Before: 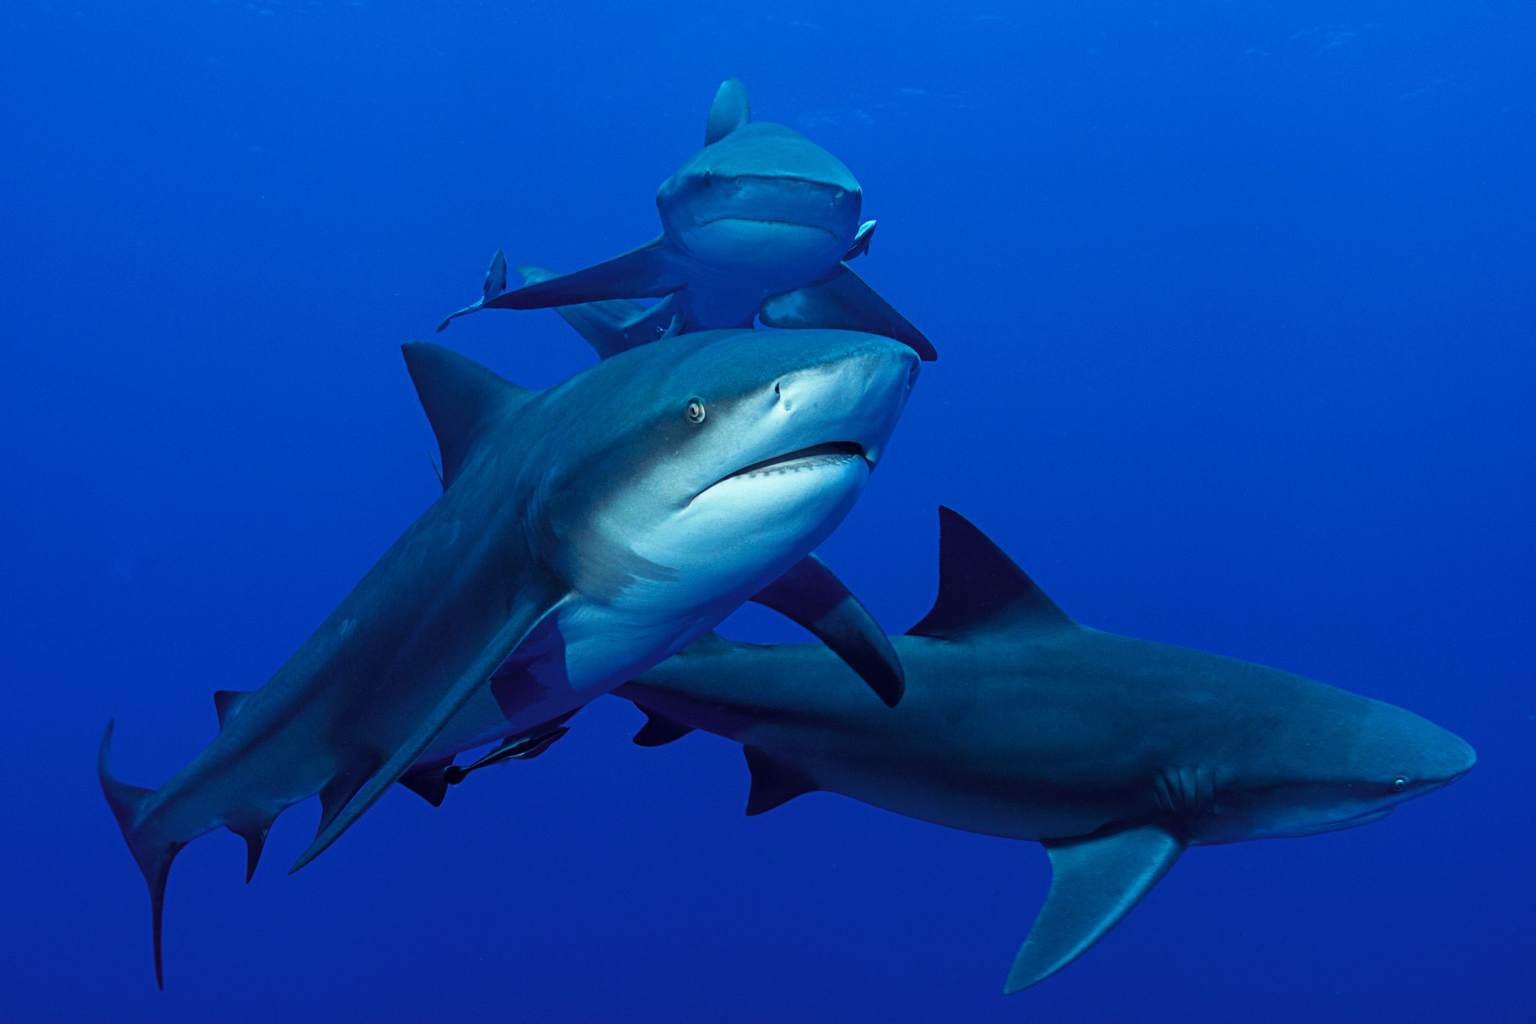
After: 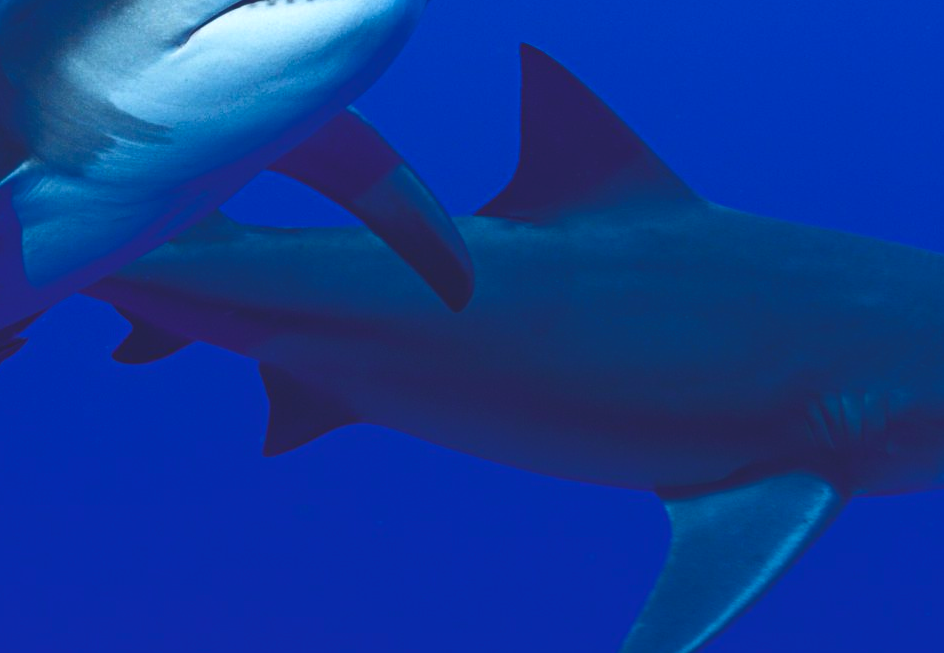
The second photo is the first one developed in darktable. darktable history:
crop: left 35.769%, top 46.284%, right 18.117%, bottom 5.815%
exposure: exposure 0.265 EV, compensate exposure bias true, compensate highlight preservation false
tone curve: curves: ch0 [(0, 0.142) (0.384, 0.314) (0.752, 0.711) (0.991, 0.95)]; ch1 [(0.006, 0.129) (0.346, 0.384) (1, 1)]; ch2 [(0.003, 0.057) (0.261, 0.248) (1, 1)], color space Lab, independent channels, preserve colors none
